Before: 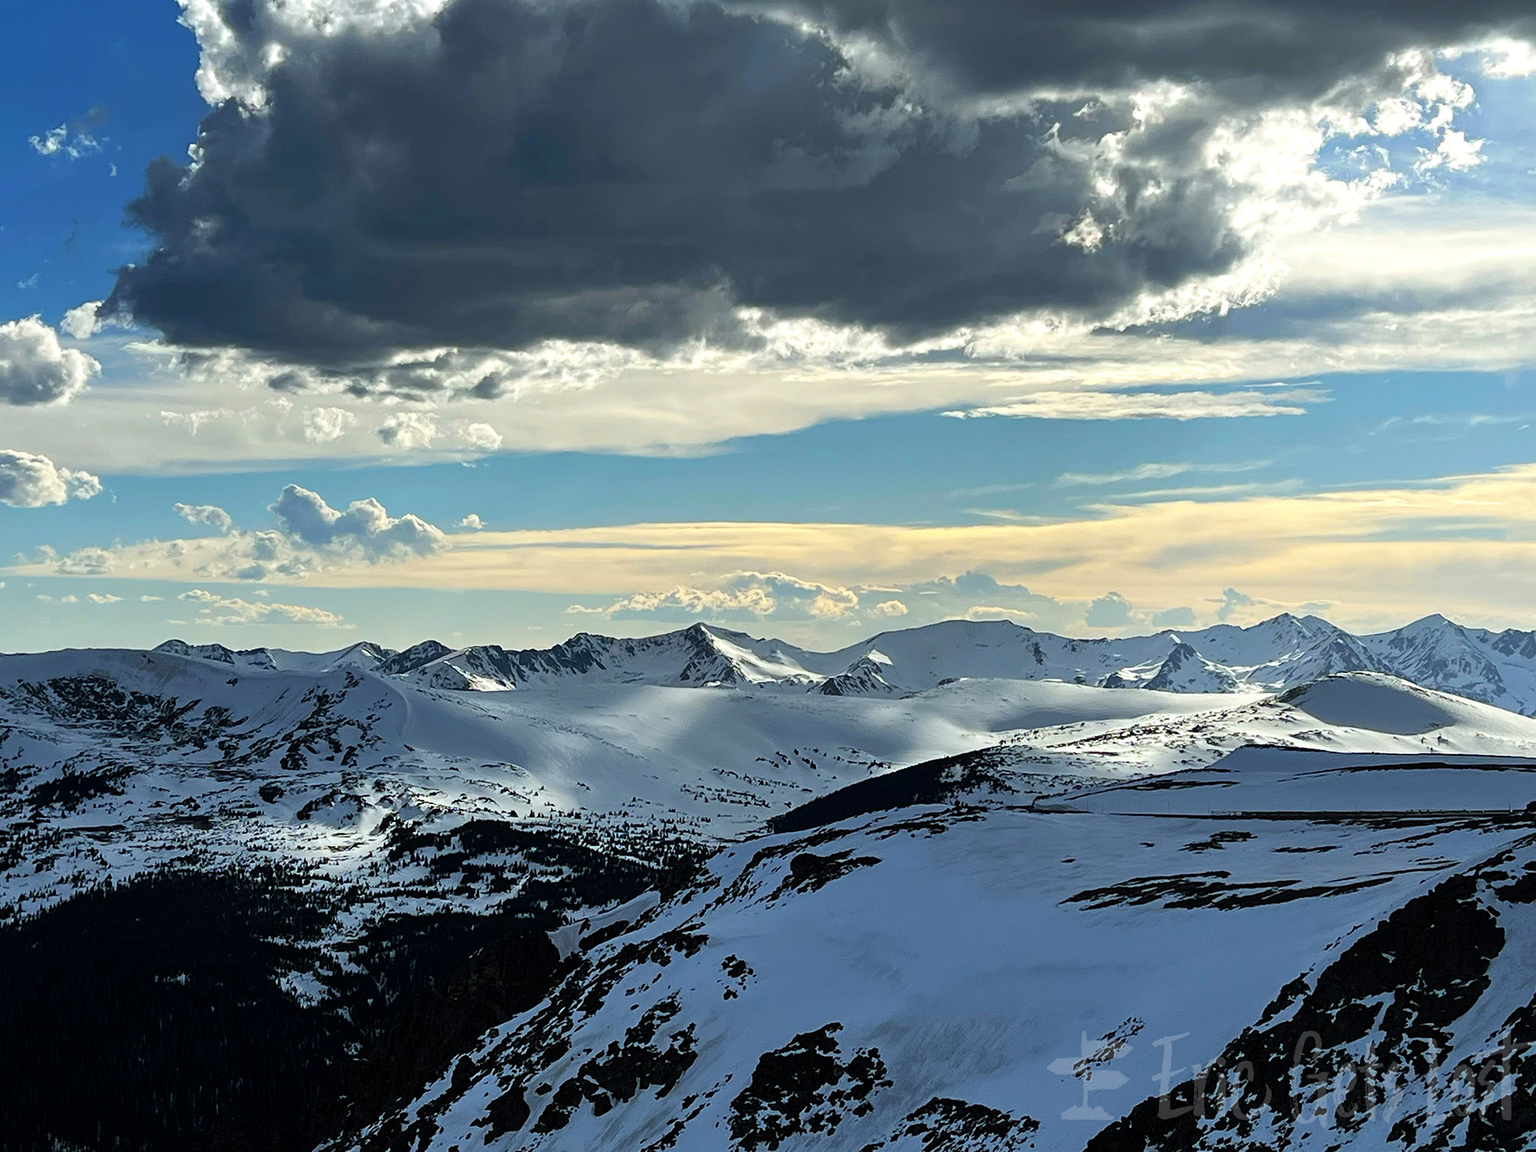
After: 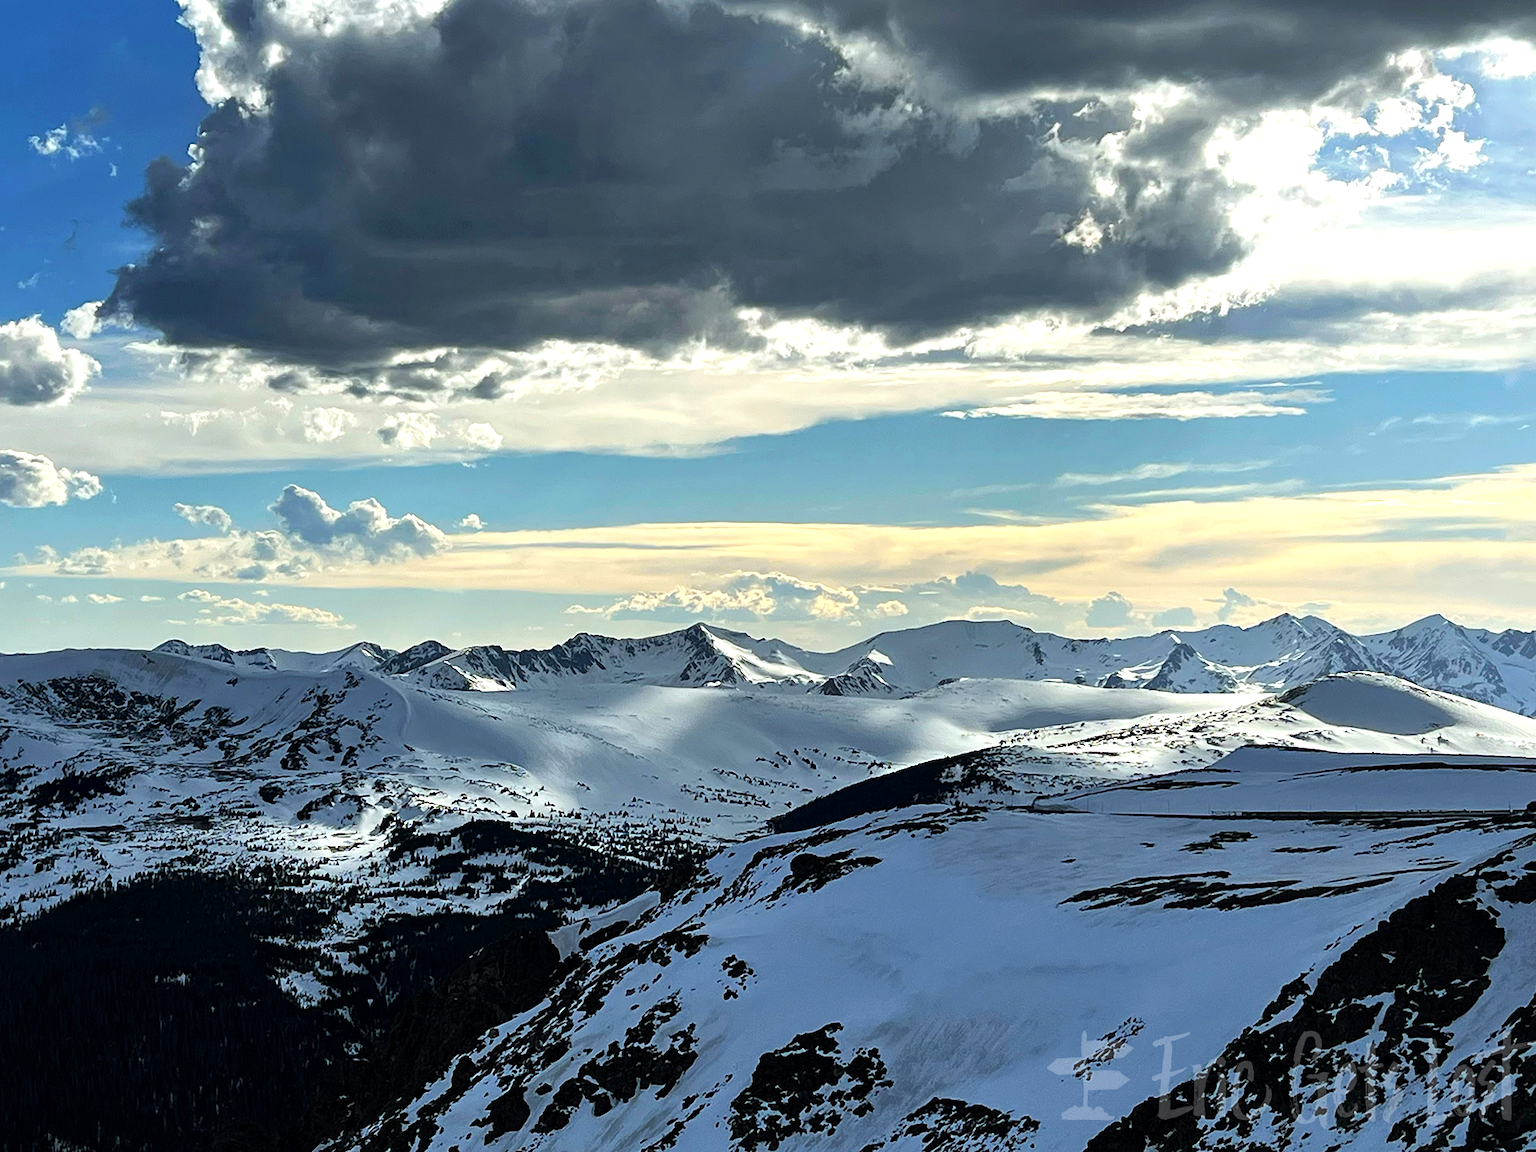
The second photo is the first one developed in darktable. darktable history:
exposure: exposure 0.3 EV, compensate highlight preservation false
local contrast: mode bilateral grid, contrast 20, coarseness 50, detail 120%, midtone range 0.2
